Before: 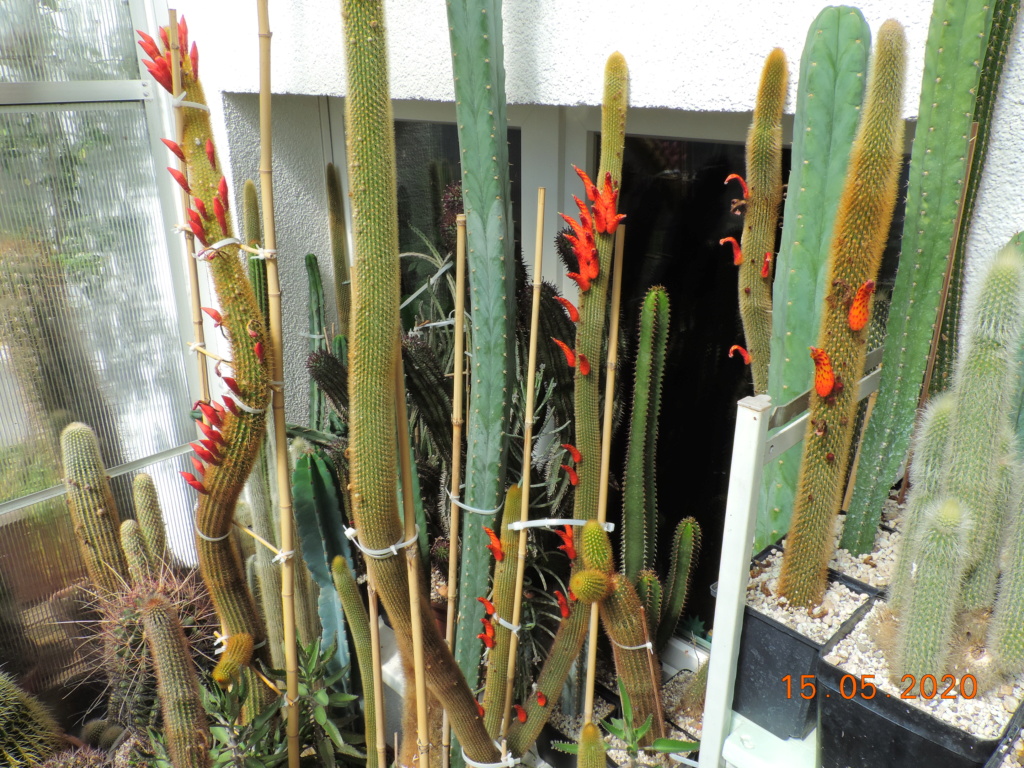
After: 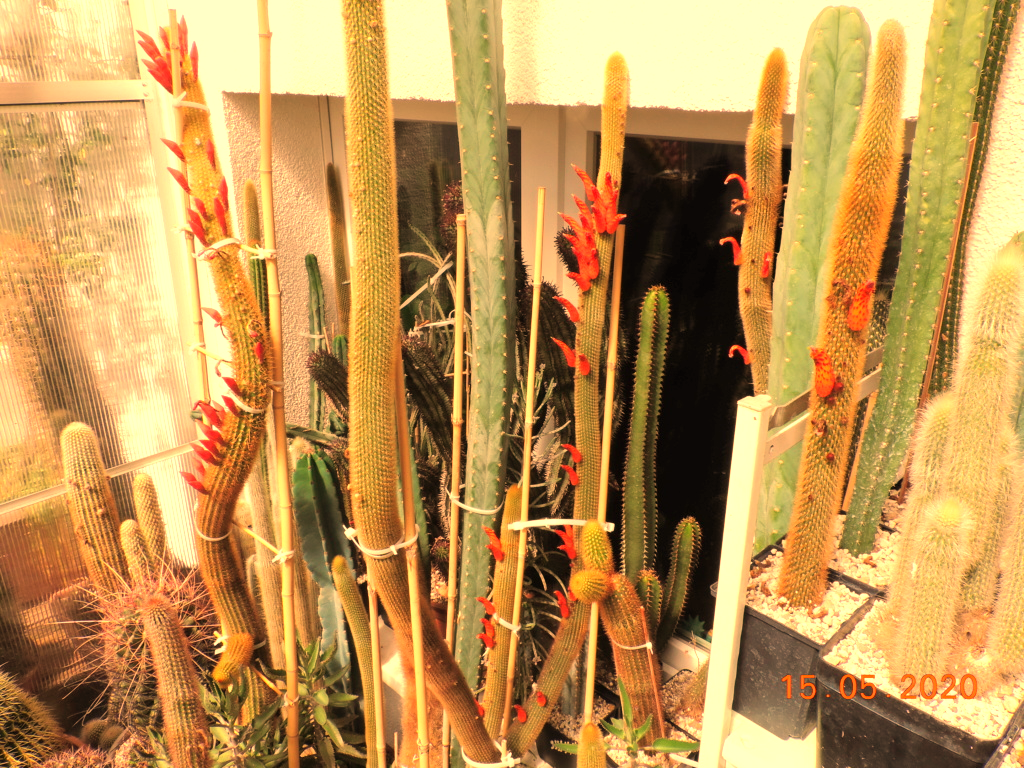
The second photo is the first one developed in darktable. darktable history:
white balance: red 1.467, blue 0.684
exposure: exposure 0.426 EV, compensate highlight preservation false
